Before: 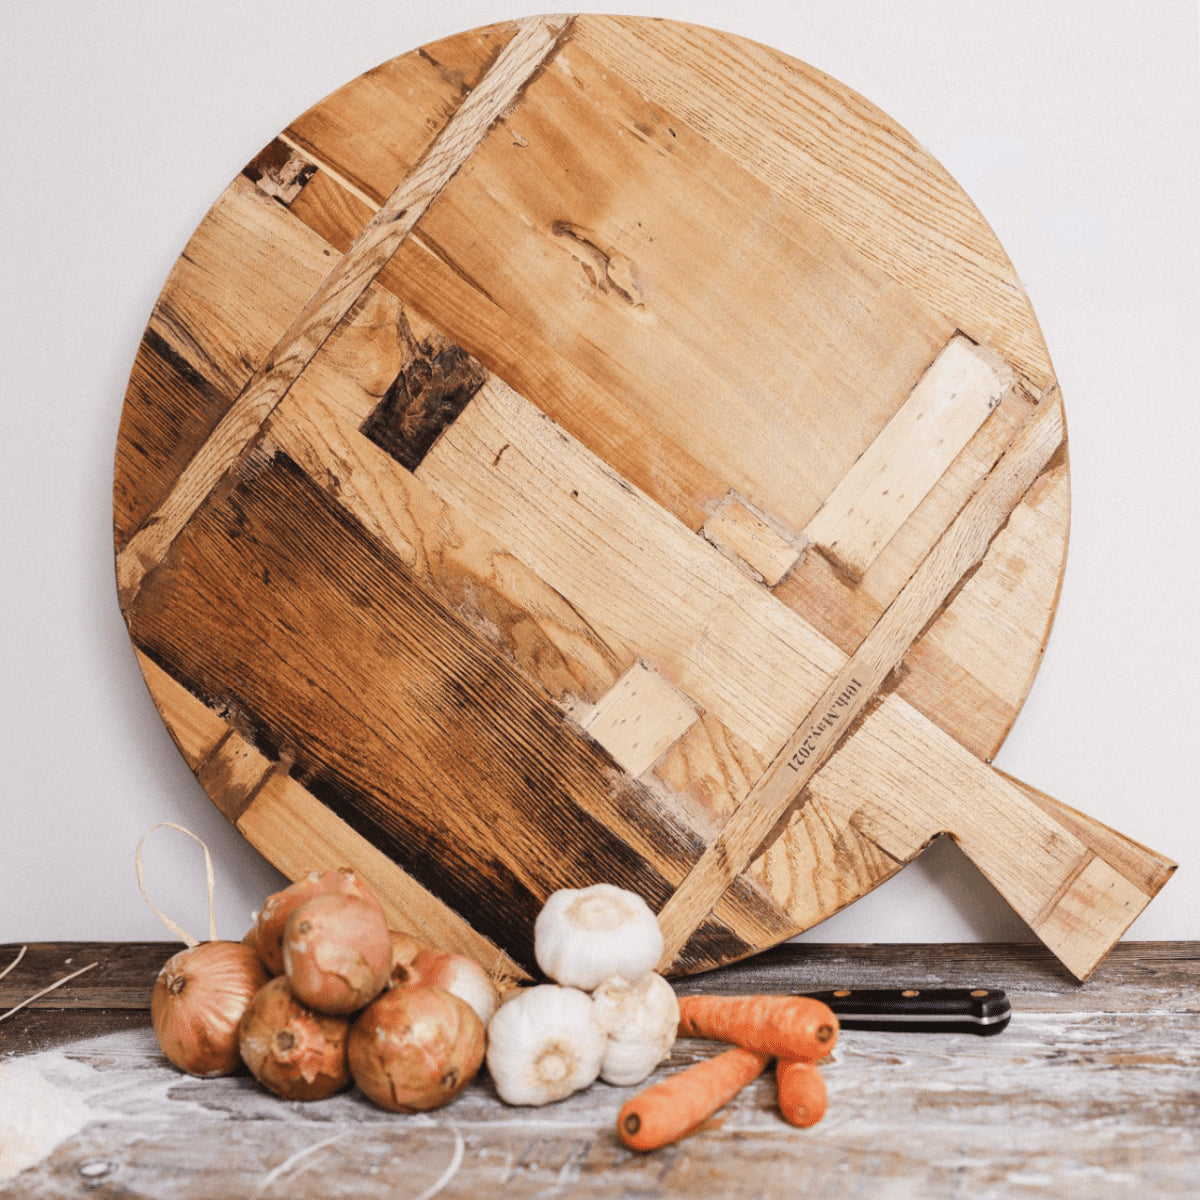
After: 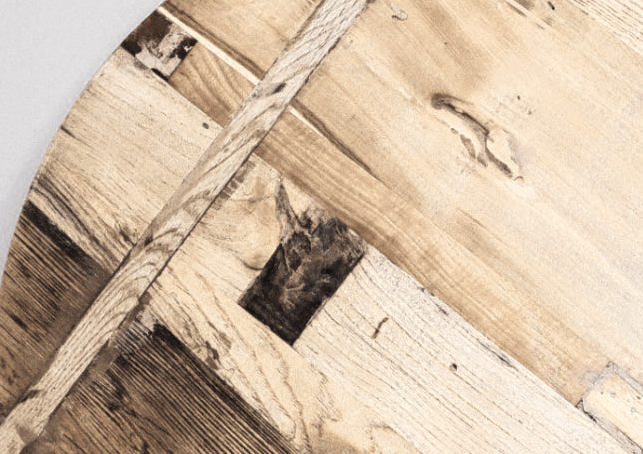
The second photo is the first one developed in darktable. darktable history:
exposure: black level correction 0.001, compensate highlight preservation false
crop: left 10.121%, top 10.631%, right 36.218%, bottom 51.526%
color zones: curves: ch0 [(0.25, 0.667) (0.758, 0.368)]; ch1 [(0.215, 0.245) (0.761, 0.373)]; ch2 [(0.247, 0.554) (0.761, 0.436)]
